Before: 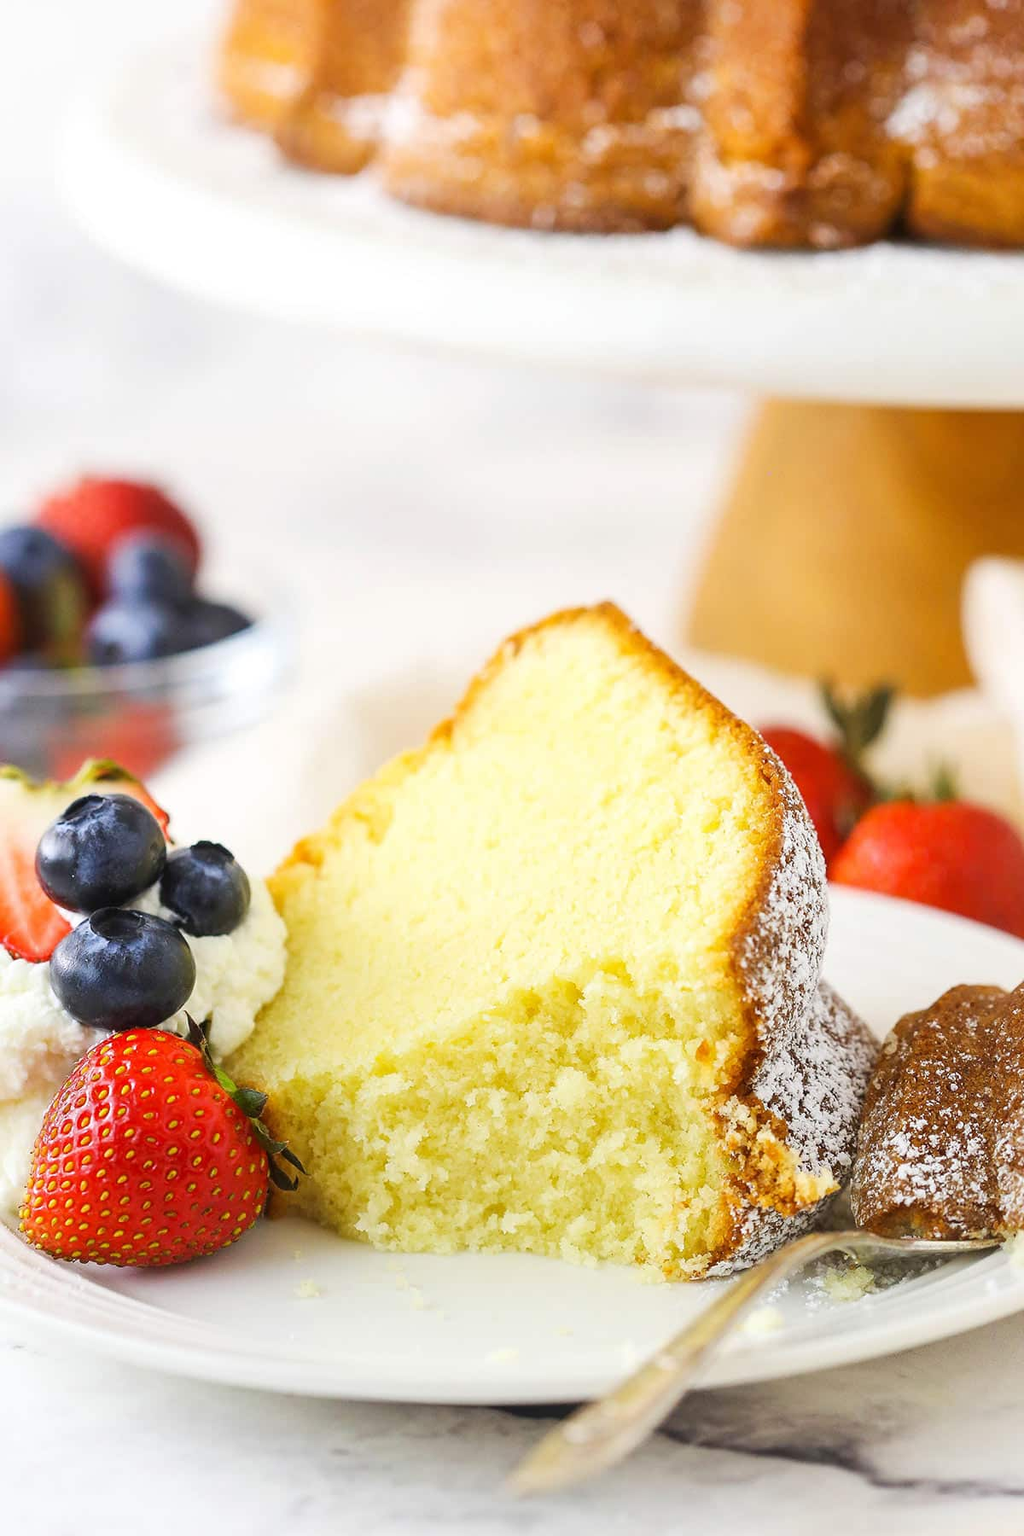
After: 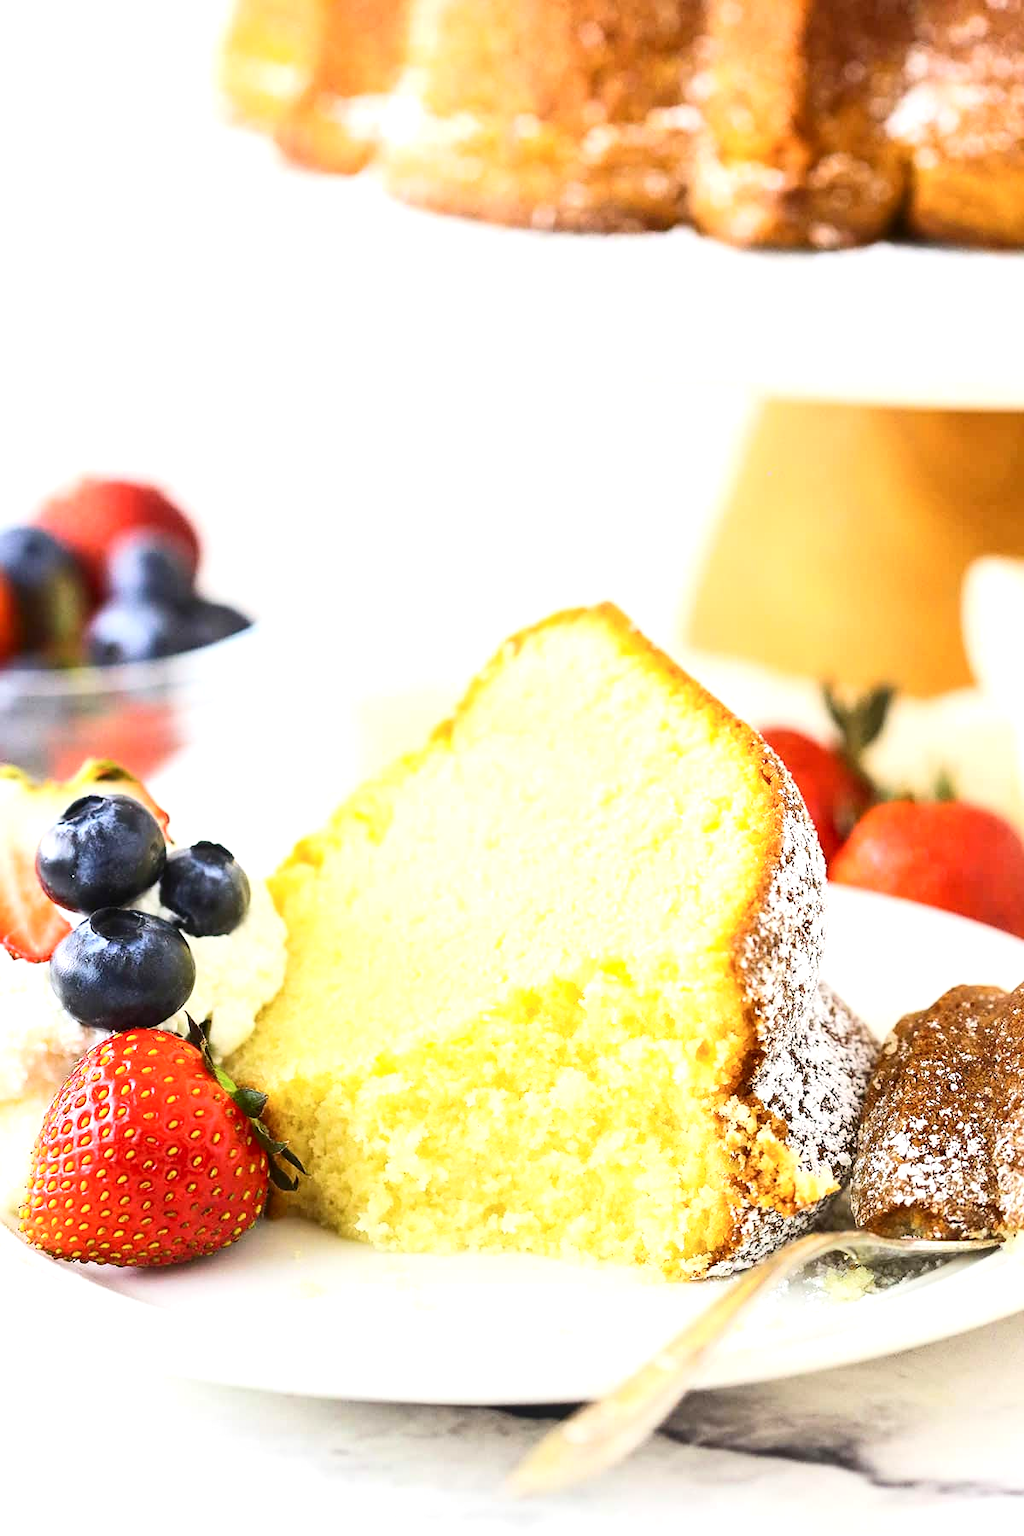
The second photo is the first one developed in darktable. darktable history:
exposure: exposure 0.636 EV, compensate highlight preservation false
contrast brightness saturation: contrast 0.224
